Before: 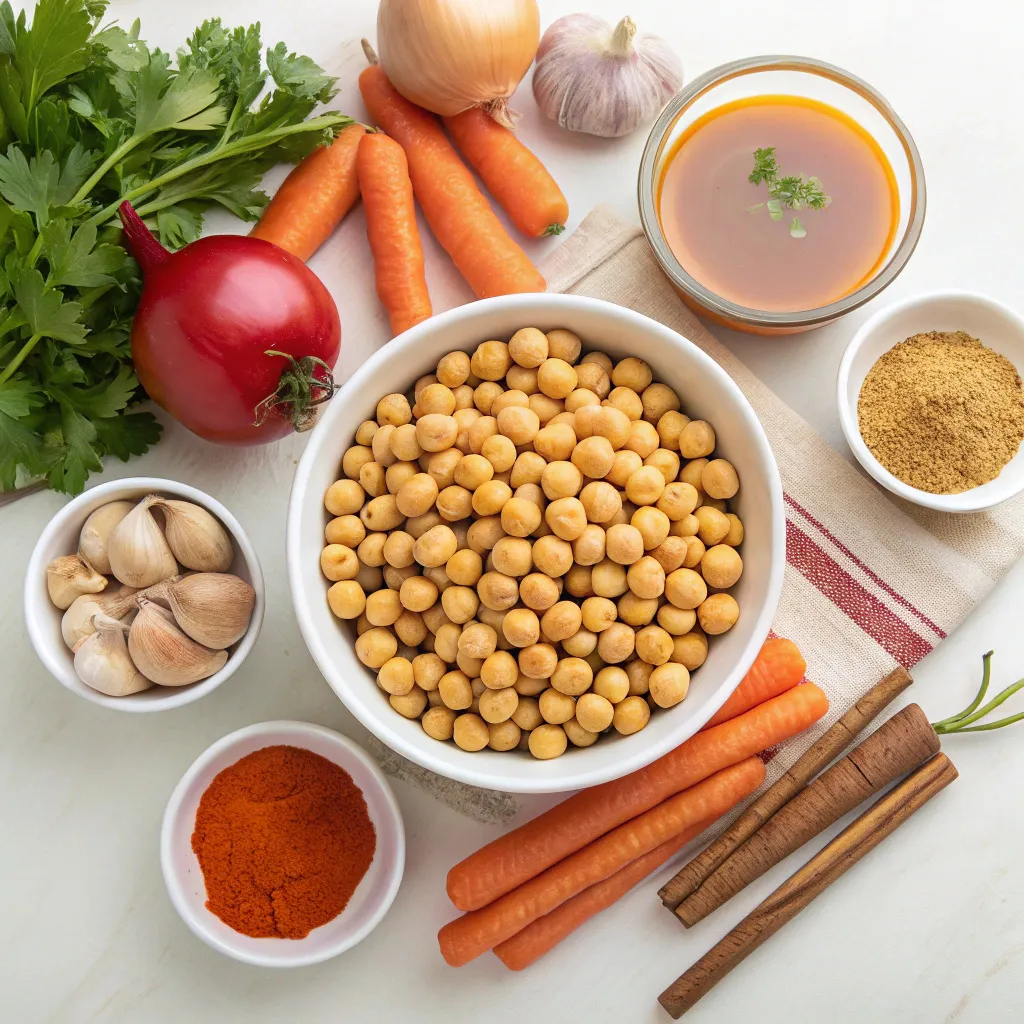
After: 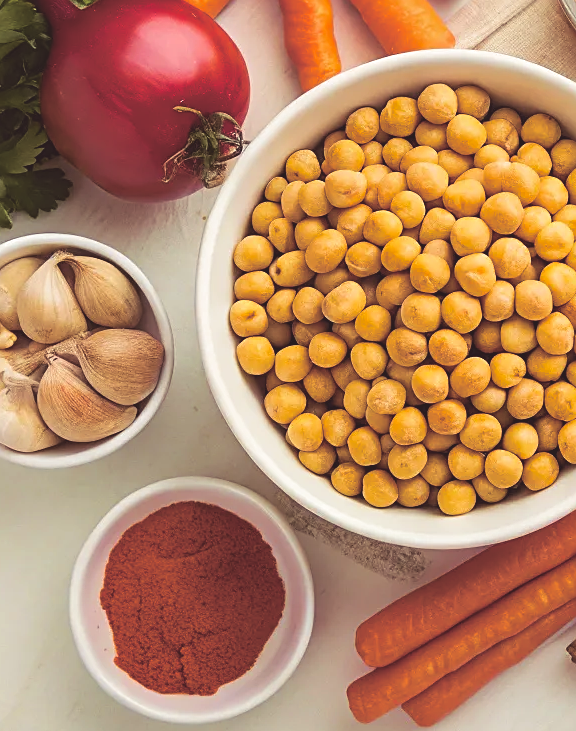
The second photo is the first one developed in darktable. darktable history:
crop: left 8.966%, top 23.852%, right 34.699%, bottom 4.703%
split-toning: shadows › saturation 0.24, highlights › hue 54°, highlights › saturation 0.24
color zones: curves: ch0 [(0.25, 0.5) (0.463, 0.627) (0.484, 0.637) (0.75, 0.5)]
sharpen: on, module defaults
color balance rgb: shadows lift › chroma 3%, shadows lift › hue 280.8°, power › hue 330°, highlights gain › chroma 3%, highlights gain › hue 75.6°, global offset › luminance 1.5%, perceptual saturation grading › global saturation 20%, perceptual saturation grading › highlights -25%, perceptual saturation grading › shadows 50%, global vibrance 30%
